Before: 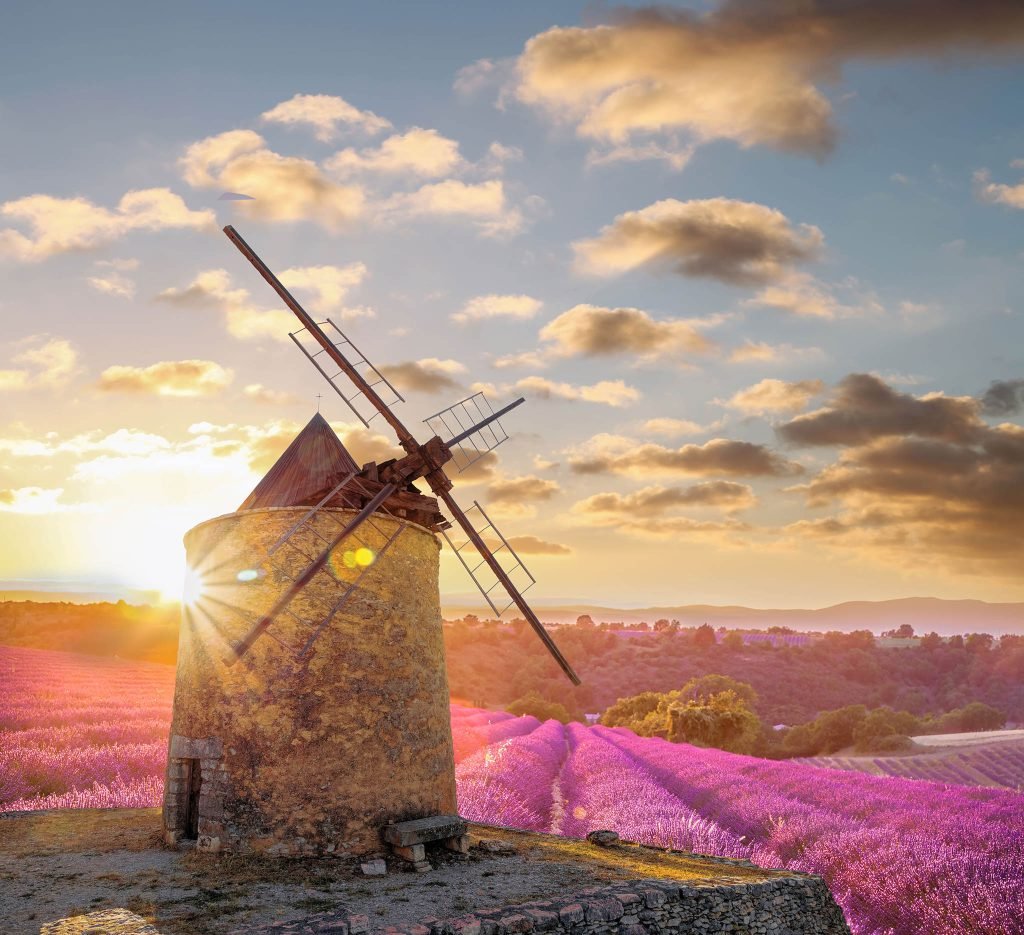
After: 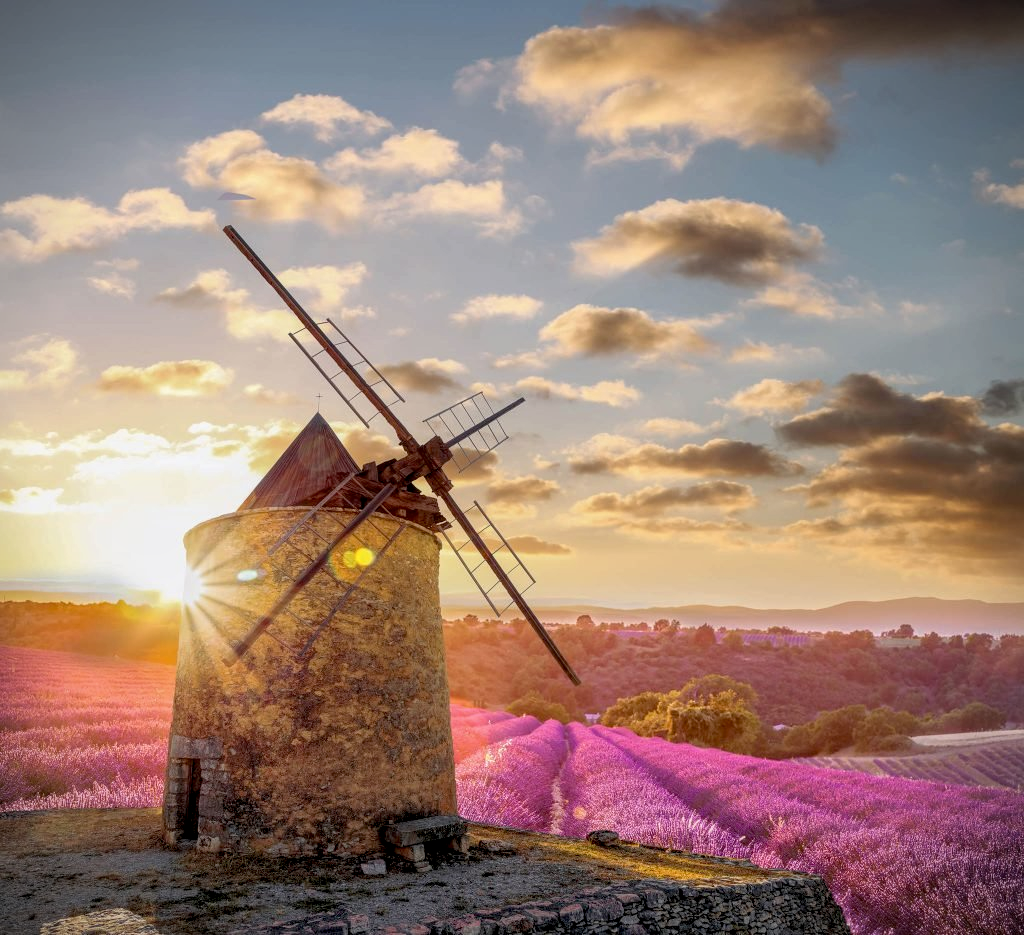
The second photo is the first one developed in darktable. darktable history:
local contrast: on, module defaults
vignetting: fall-off start 92.6%, brightness -0.52, saturation -0.51, center (-0.012, 0)
exposure: black level correction 0.009, exposure -0.159 EV, compensate highlight preservation false
